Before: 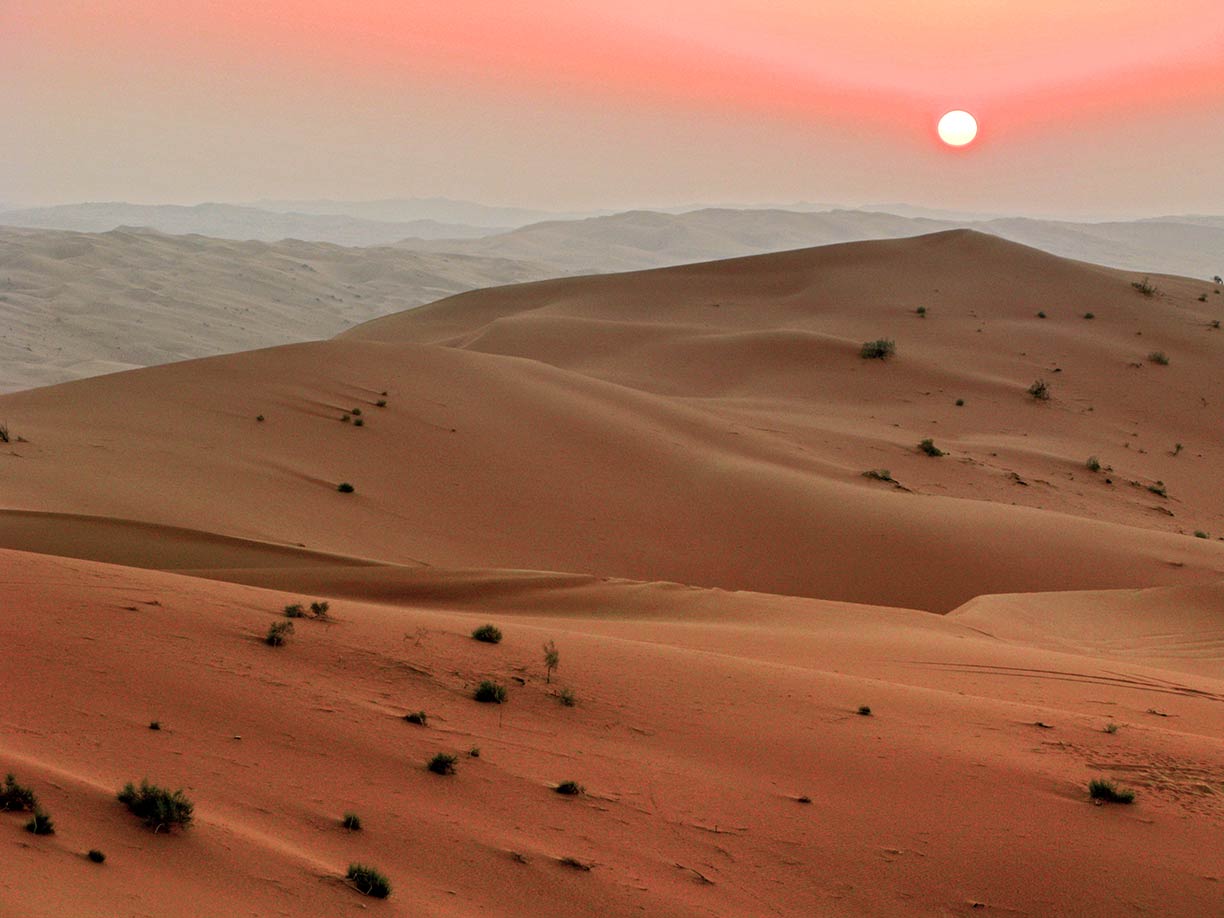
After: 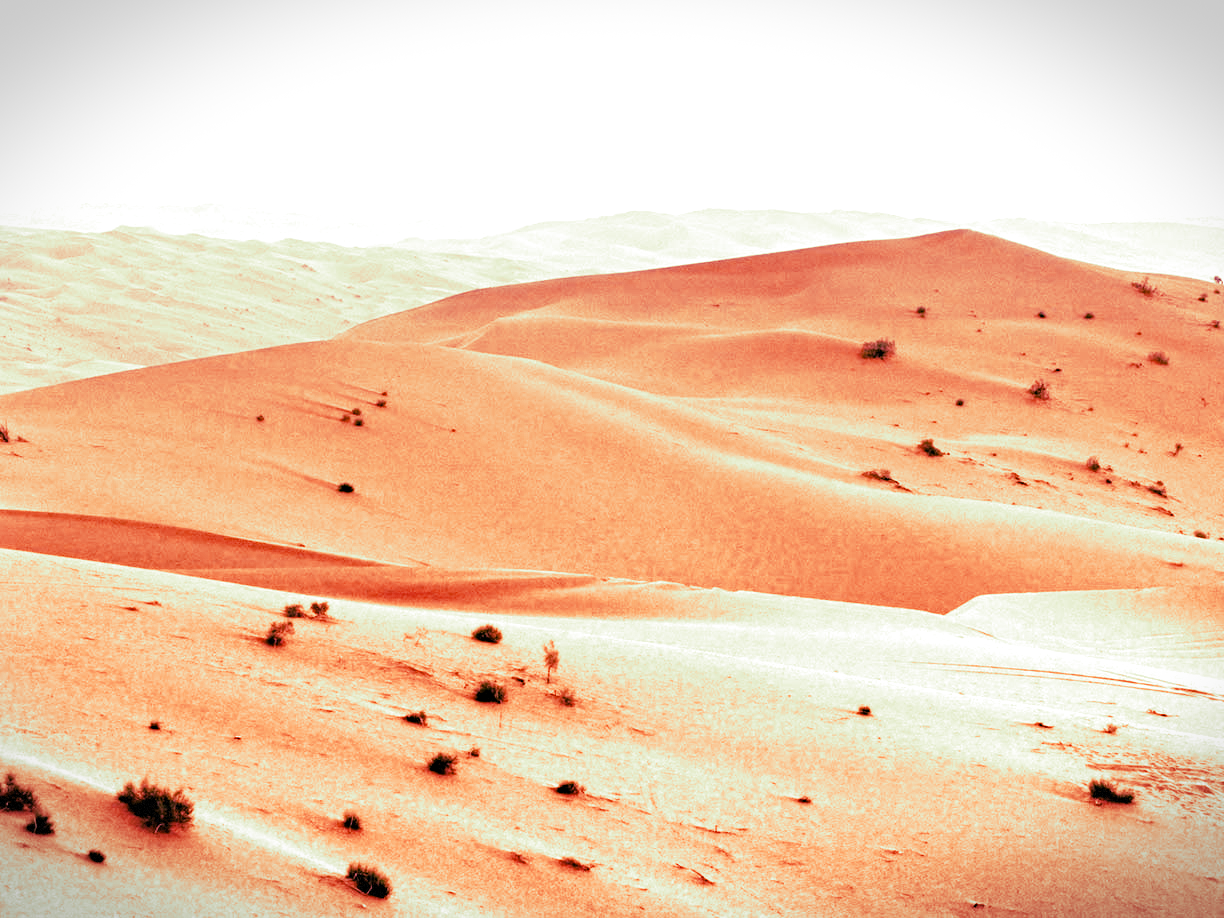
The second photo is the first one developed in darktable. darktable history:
local contrast: mode bilateral grid, contrast 100, coarseness 100, detail 91%, midtone range 0.2
color balance: lift [1.004, 1.002, 1.002, 0.998], gamma [1, 1.007, 1.002, 0.993], gain [1, 0.977, 1.013, 1.023], contrast -3.64%
color zones: curves: ch0 [(0, 0.5) (0.143, 0.5) (0.286, 0.5) (0.429, 0.5) (0.571, 0.5) (0.714, 0.476) (0.857, 0.5) (1, 0.5)]; ch2 [(0, 0.5) (0.143, 0.5) (0.286, 0.5) (0.429, 0.5) (0.571, 0.5) (0.714, 0.487) (0.857, 0.5) (1, 0.5)]
split-toning: shadows › hue 290.82°, shadows › saturation 0.34, highlights › saturation 0.38, balance 0, compress 50%
vignetting: fall-off start 100%, brightness -0.406, saturation -0.3, width/height ratio 1.324, dithering 8-bit output, unbound false
white balance: red 2.353, blue 1.536
haze removal: compatibility mode true, adaptive false
tone curve: curves: ch0 [(0.047, 0) (0.292, 0.352) (0.657, 0.678) (1, 0.958)], color space Lab, linked channels, preserve colors none
